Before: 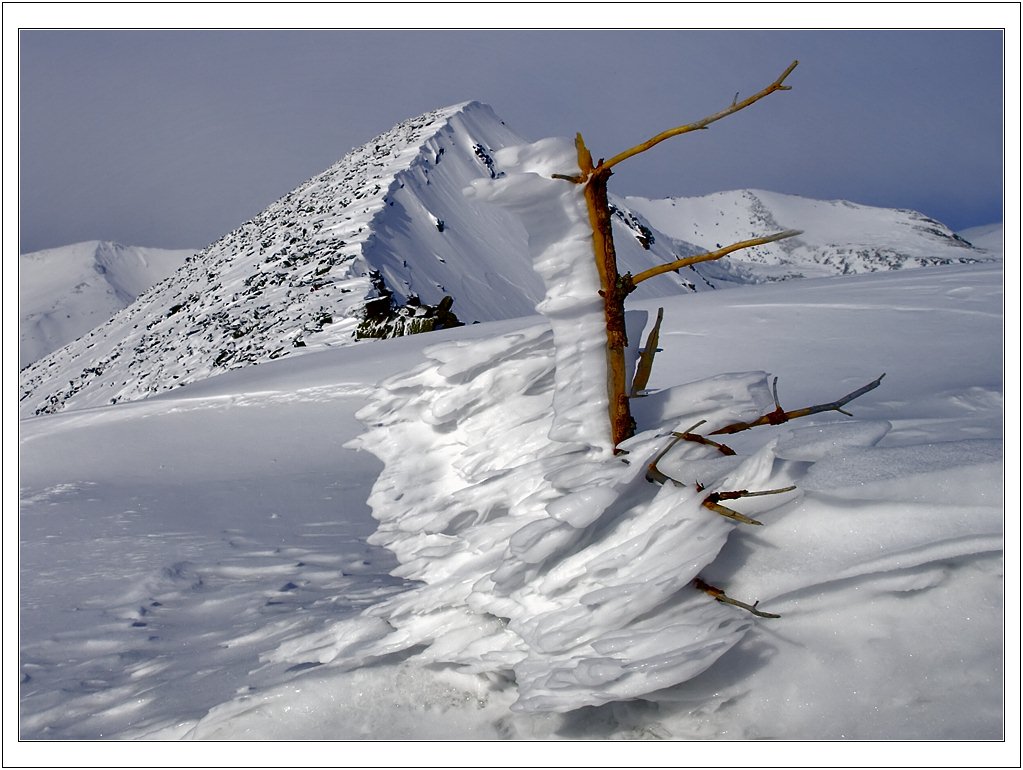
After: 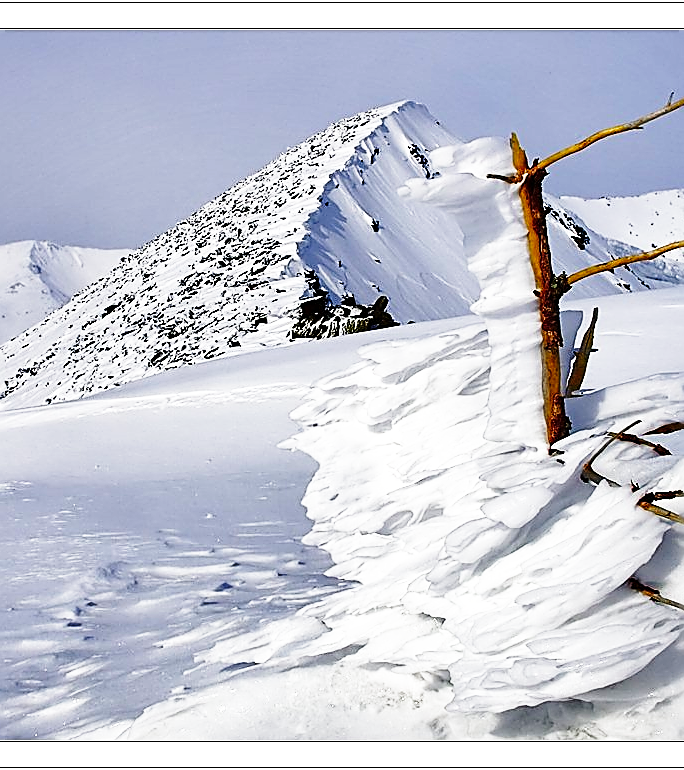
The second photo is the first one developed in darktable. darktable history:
sharpen: radius 1.701, amount 1.29
crop and rotate: left 6.42%, right 26.626%
base curve: curves: ch0 [(0, 0) (0.026, 0.03) (0.109, 0.232) (0.351, 0.748) (0.669, 0.968) (1, 1)], preserve colors none
